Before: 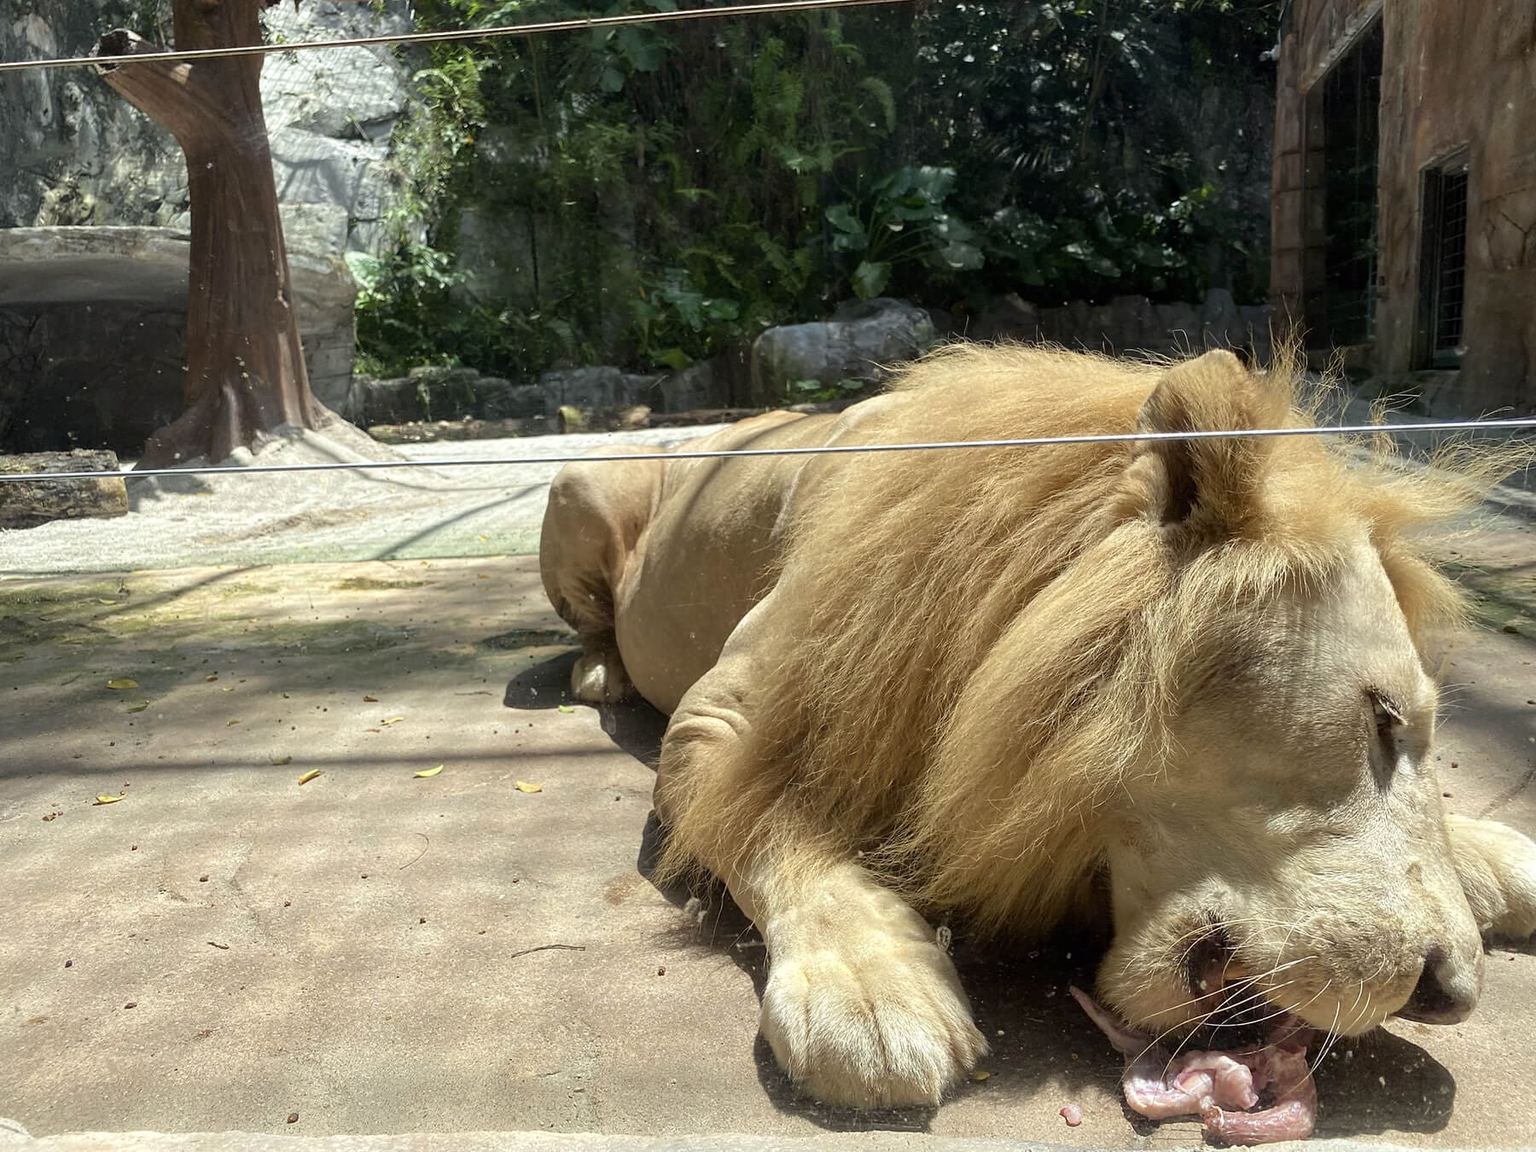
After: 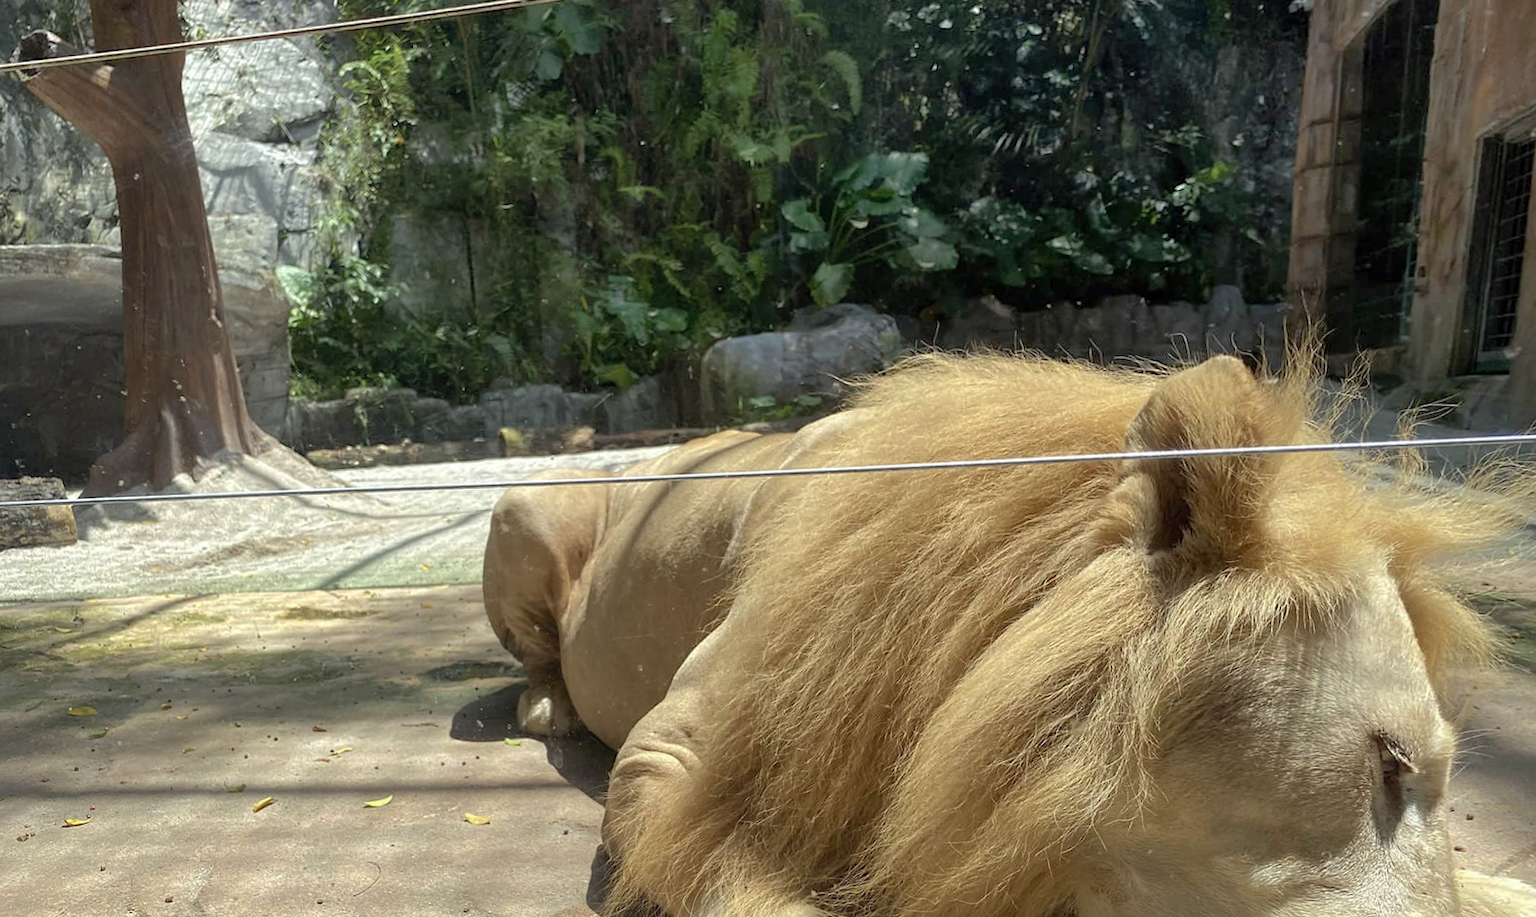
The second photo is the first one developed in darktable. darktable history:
shadows and highlights: on, module defaults
rotate and perspective: rotation 0.062°, lens shift (vertical) 0.115, lens shift (horizontal) -0.133, crop left 0.047, crop right 0.94, crop top 0.061, crop bottom 0.94
crop: bottom 19.644%
